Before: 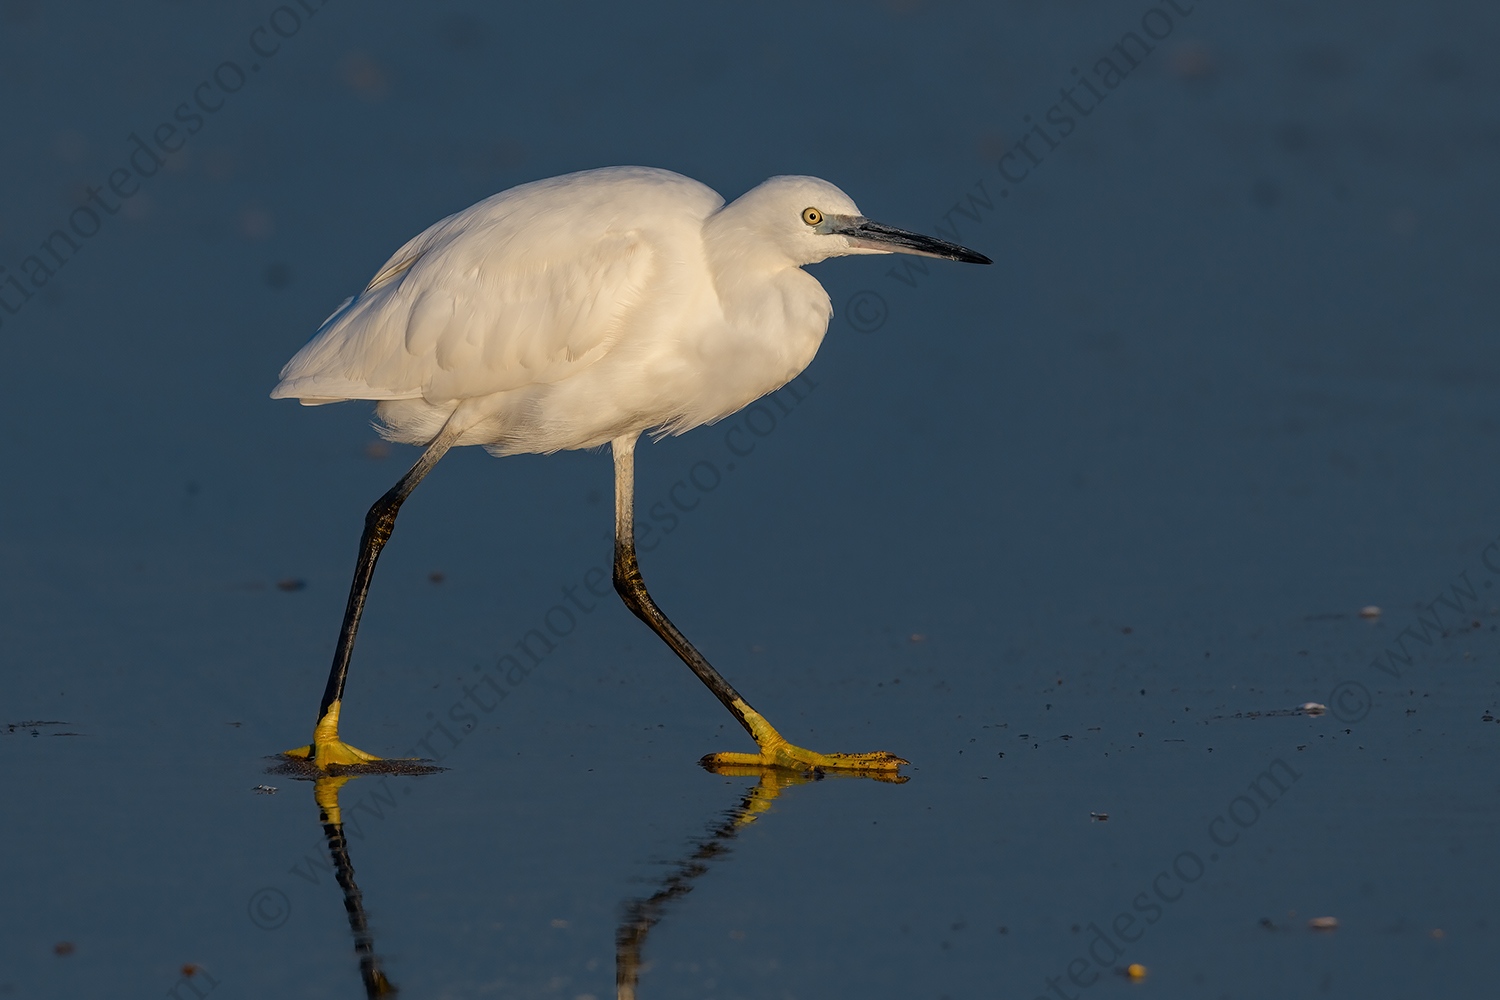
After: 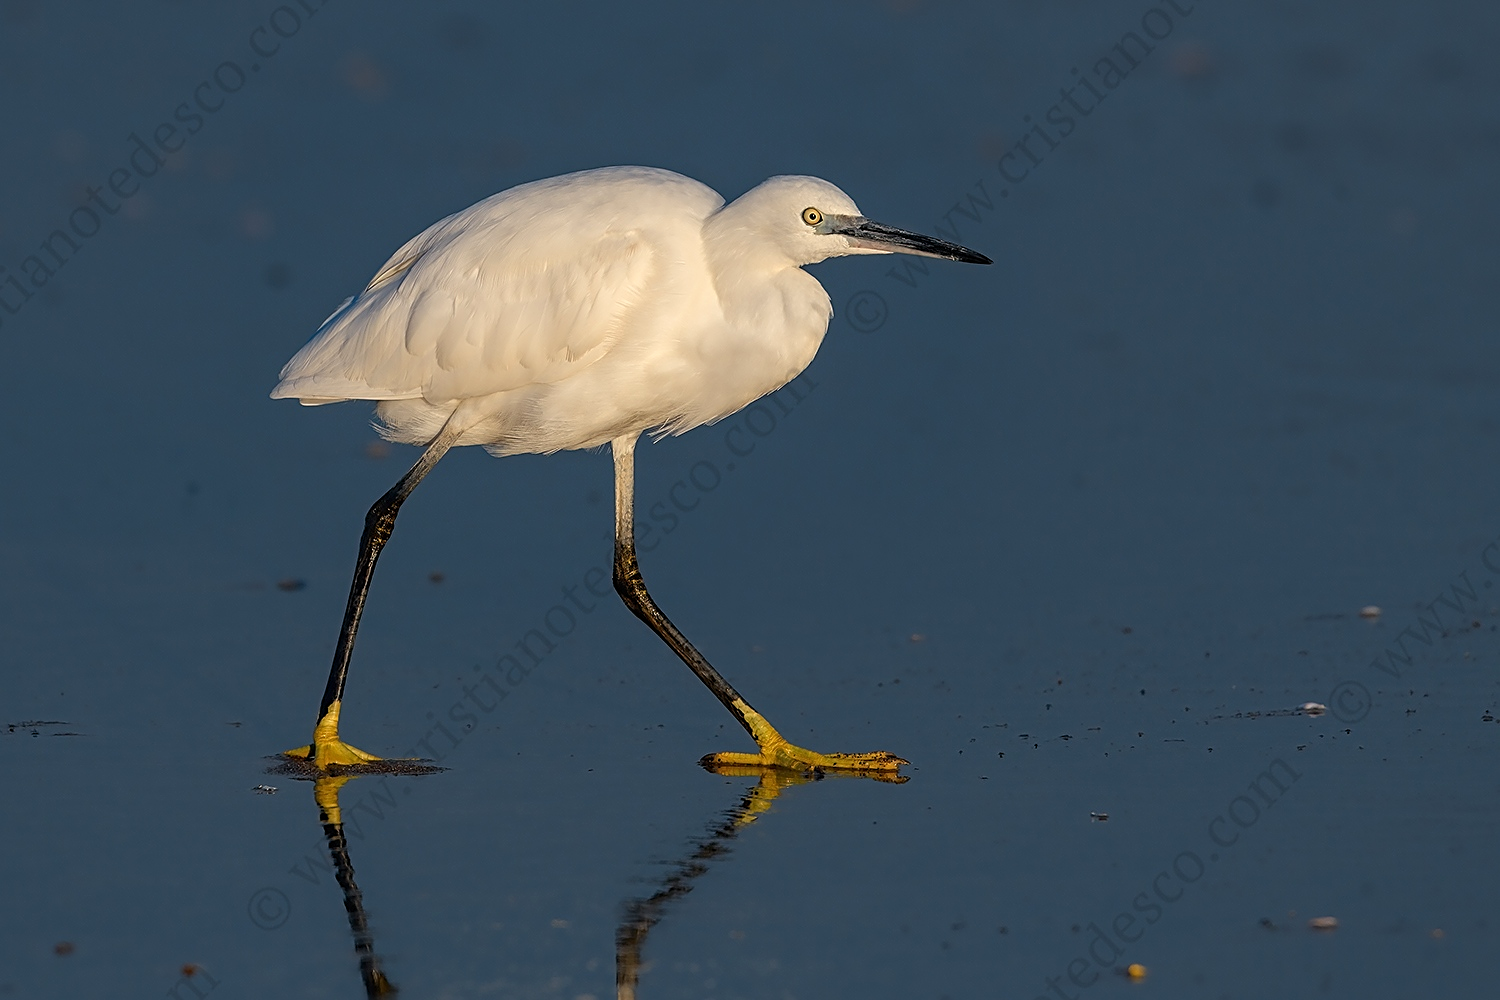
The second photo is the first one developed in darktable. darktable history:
sharpen: on, module defaults
levels: levels [0, 0.476, 0.951]
